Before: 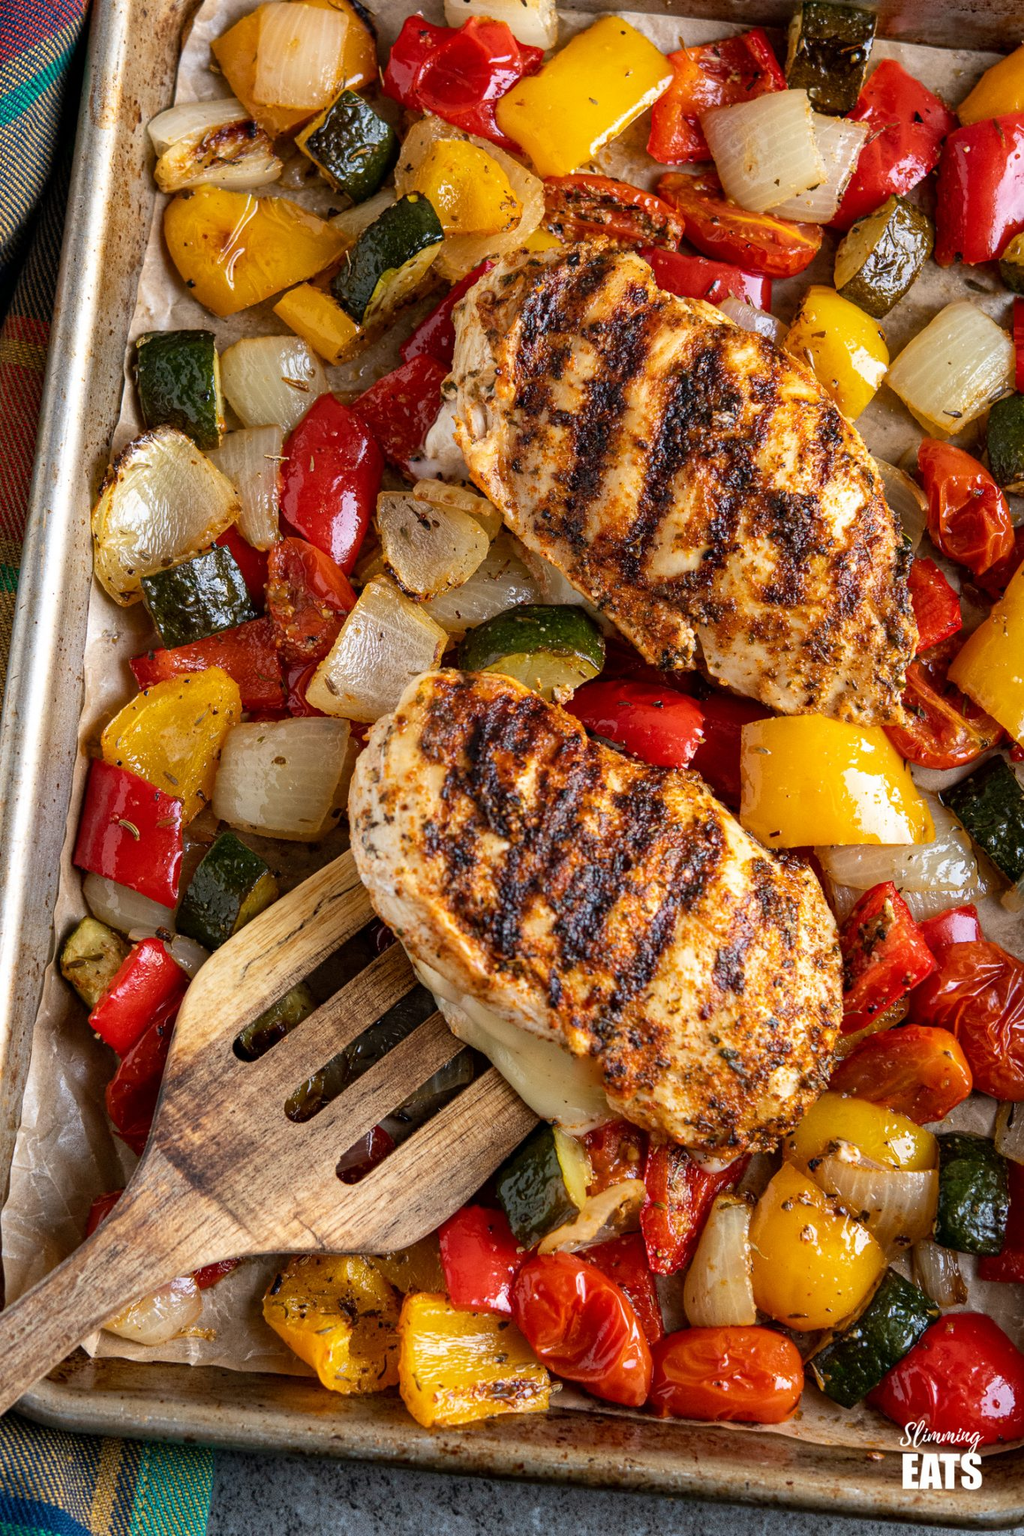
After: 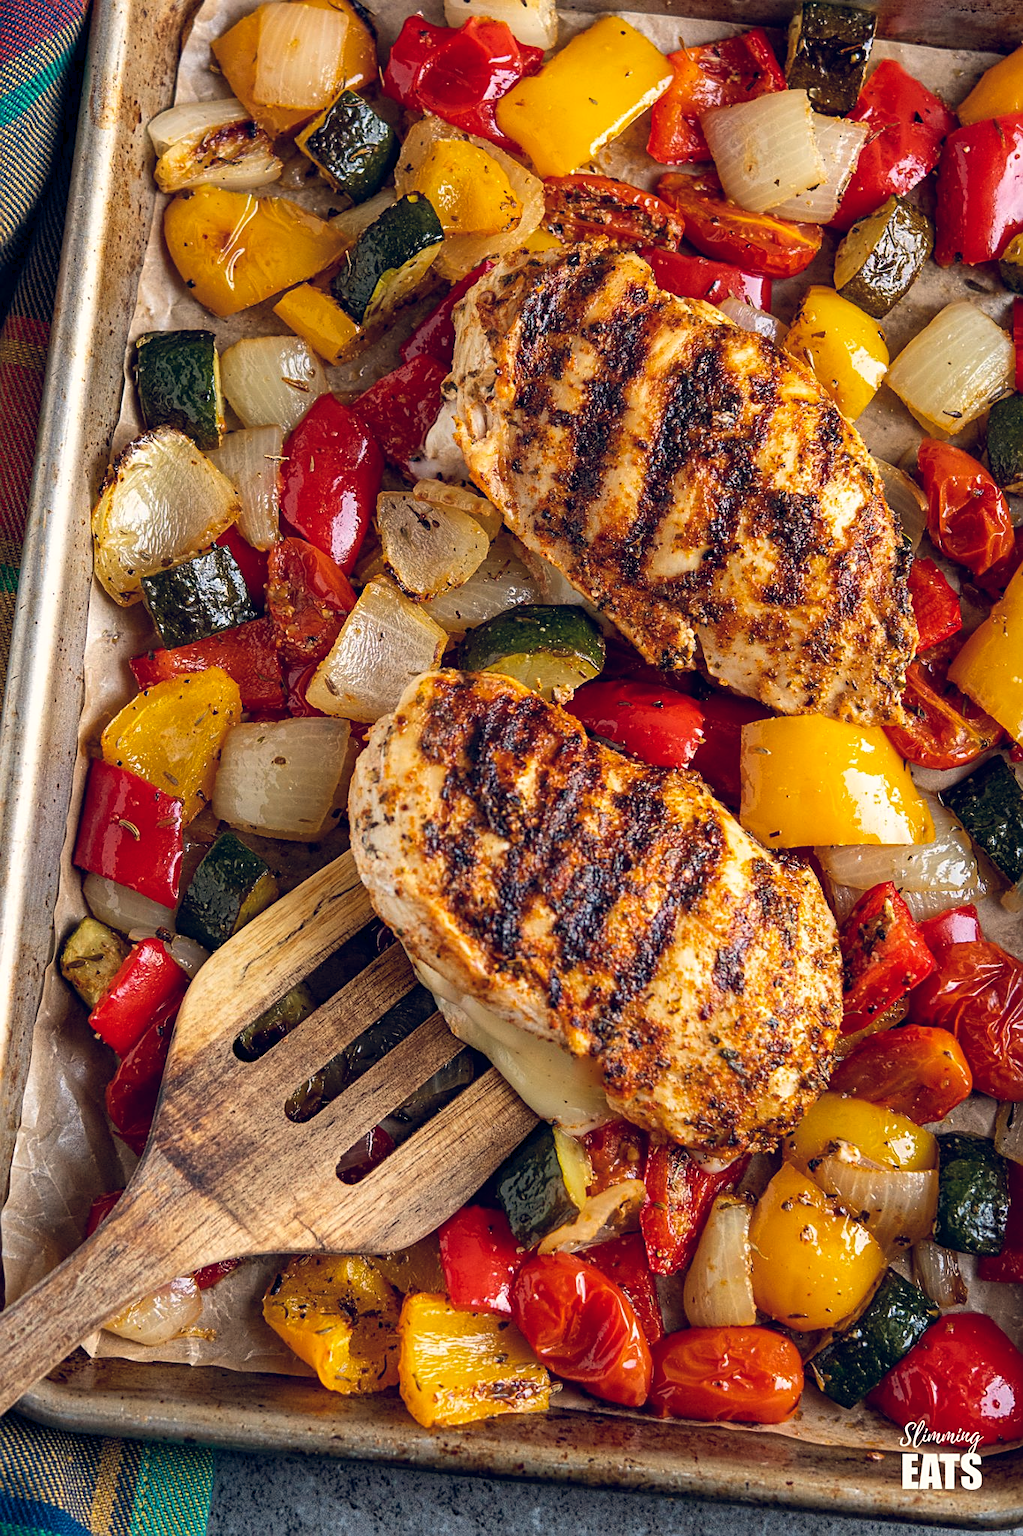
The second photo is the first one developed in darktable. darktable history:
color balance rgb: highlights gain › chroma 2.003%, highlights gain › hue 73.2°, global offset › chroma 0.136%, global offset › hue 253.9°, linear chroma grading › global chroma 1.485%, linear chroma grading › mid-tones -1.068%, perceptual saturation grading › global saturation 0.672%, global vibrance 16.746%, saturation formula JzAzBz (2021)
sharpen: on, module defaults
